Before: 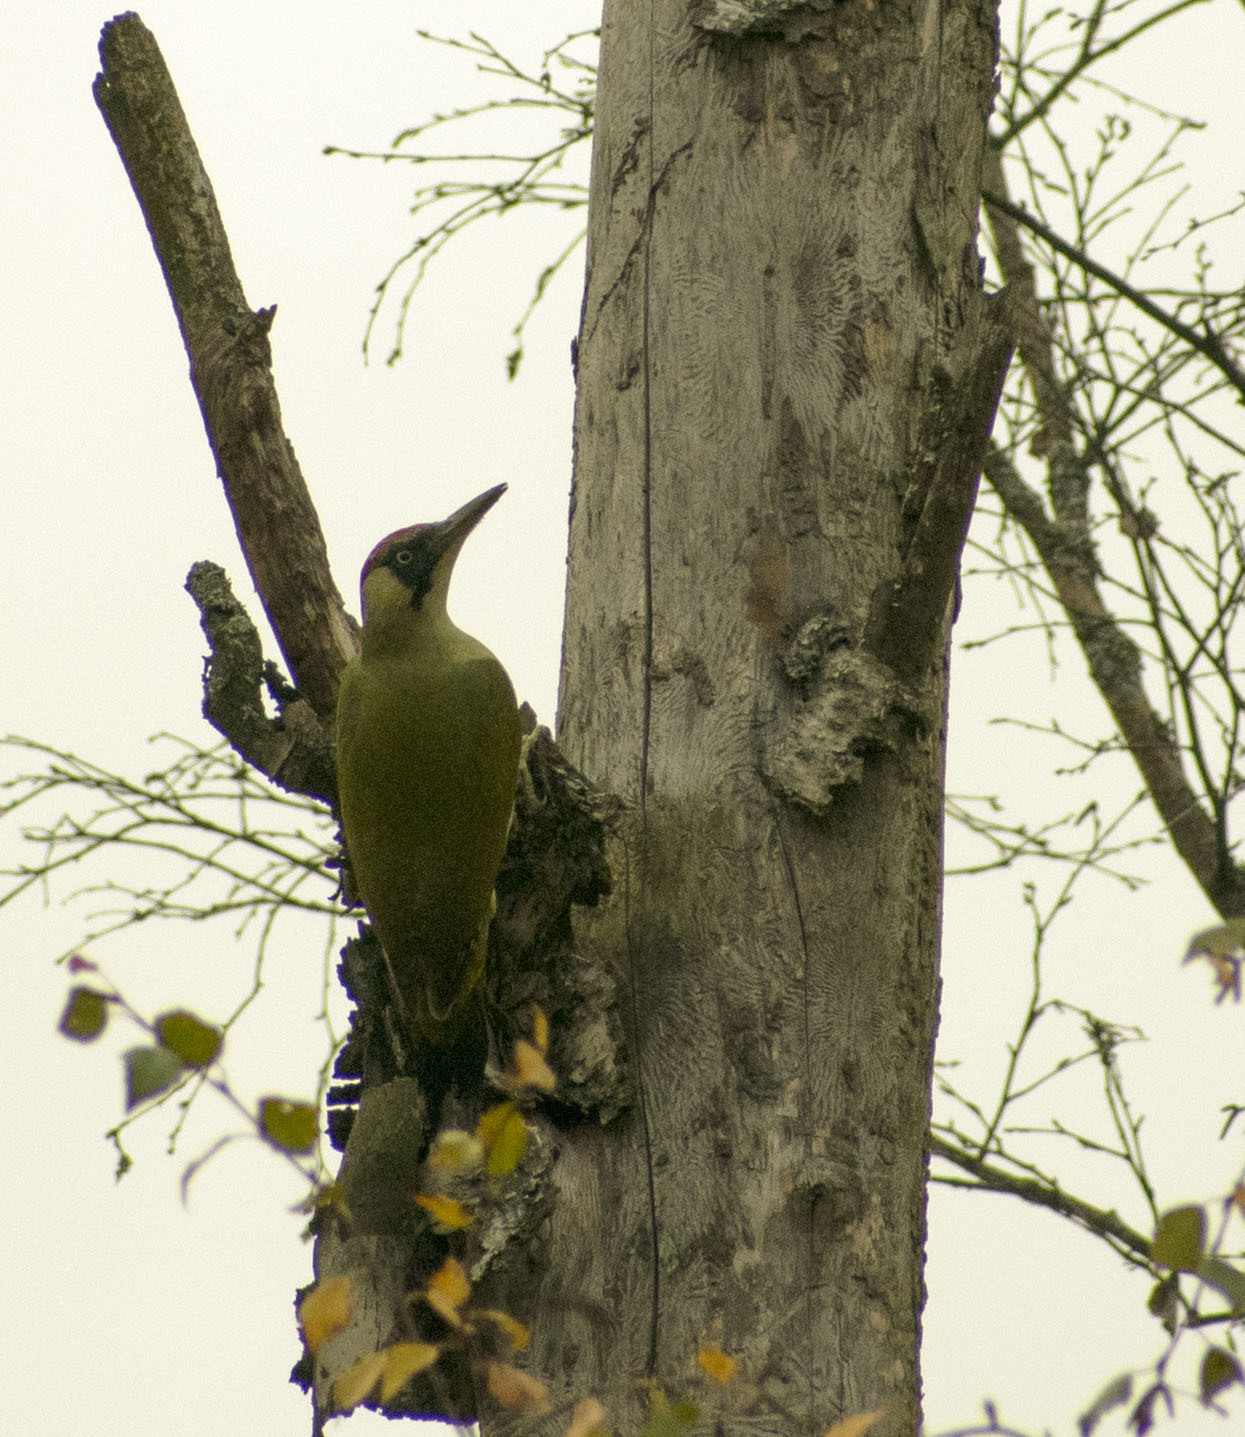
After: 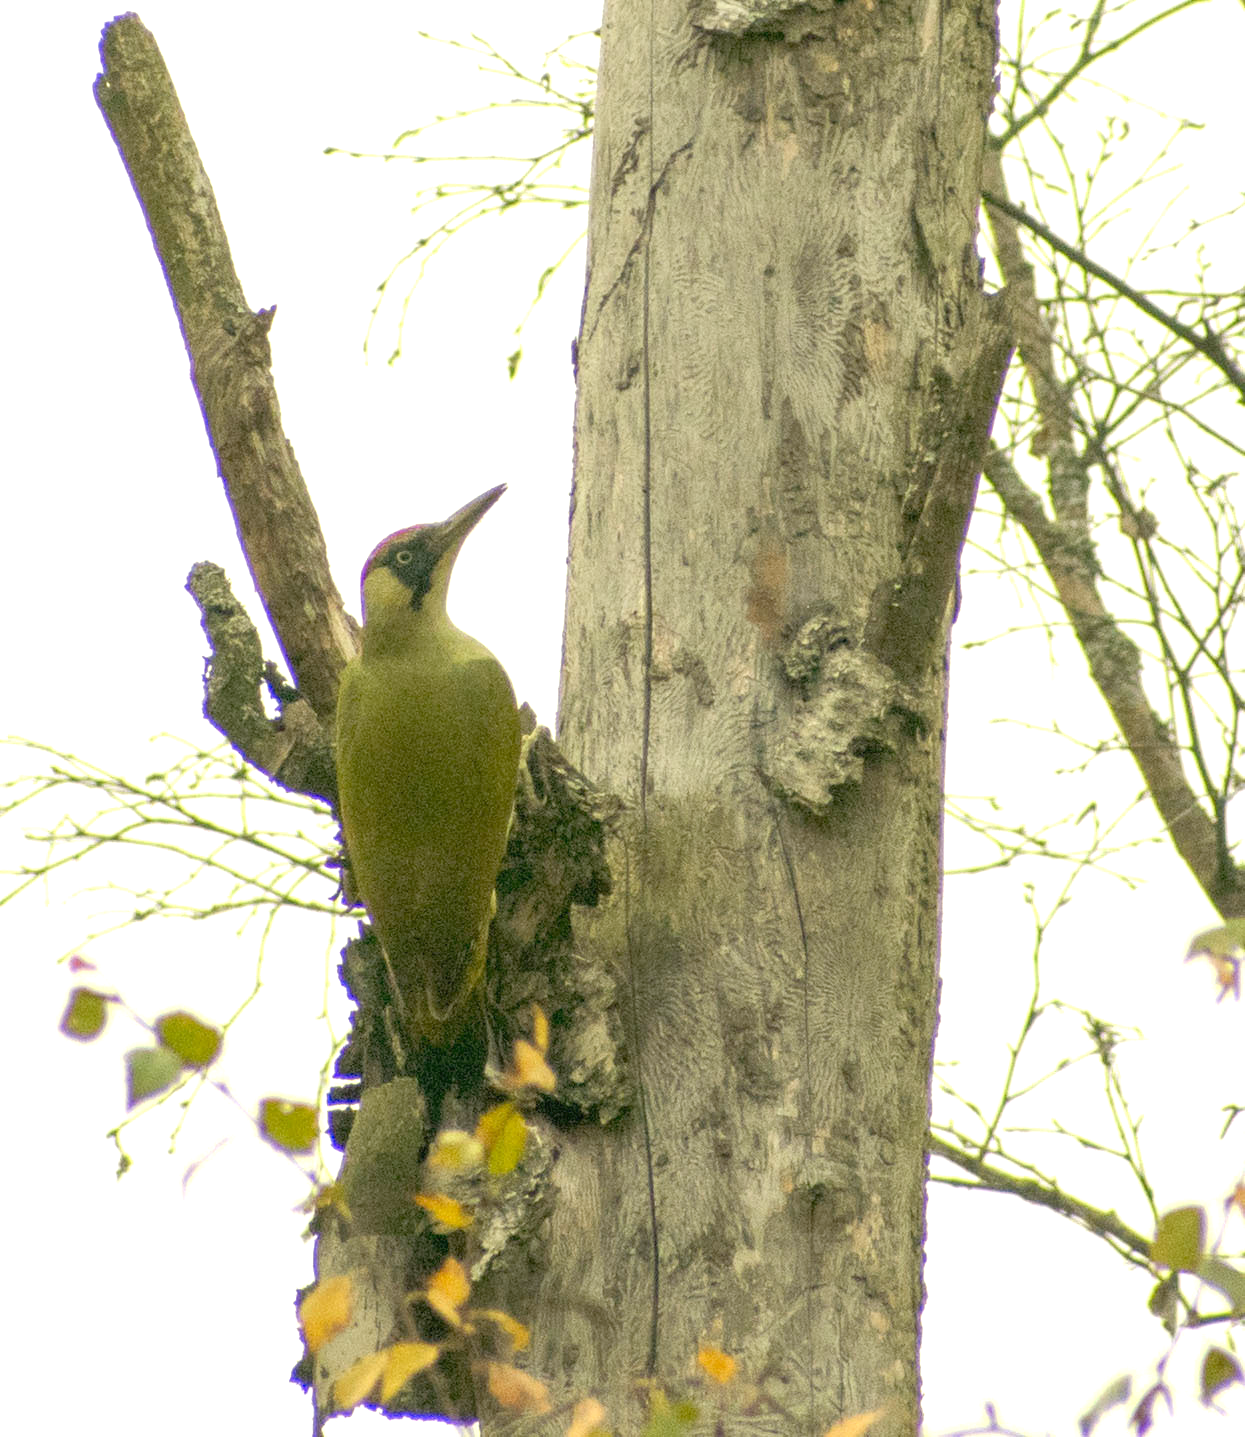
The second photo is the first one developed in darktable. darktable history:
exposure: black level correction 0, exposure 1.001 EV, compensate highlight preservation false
levels: levels [0, 0.445, 1]
